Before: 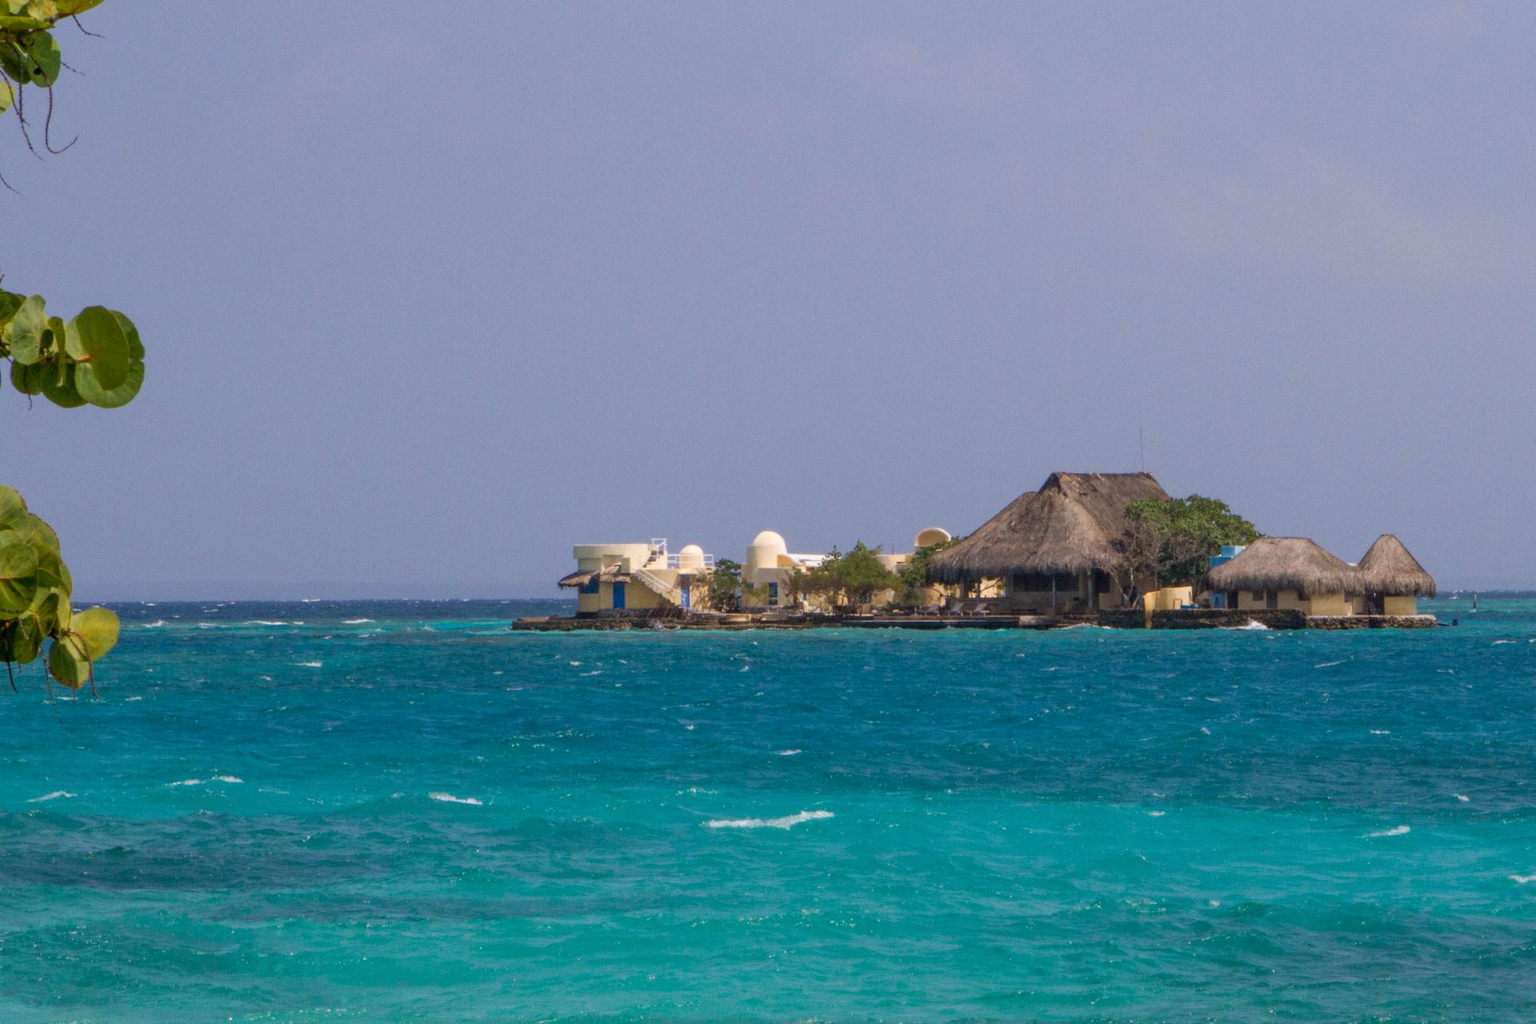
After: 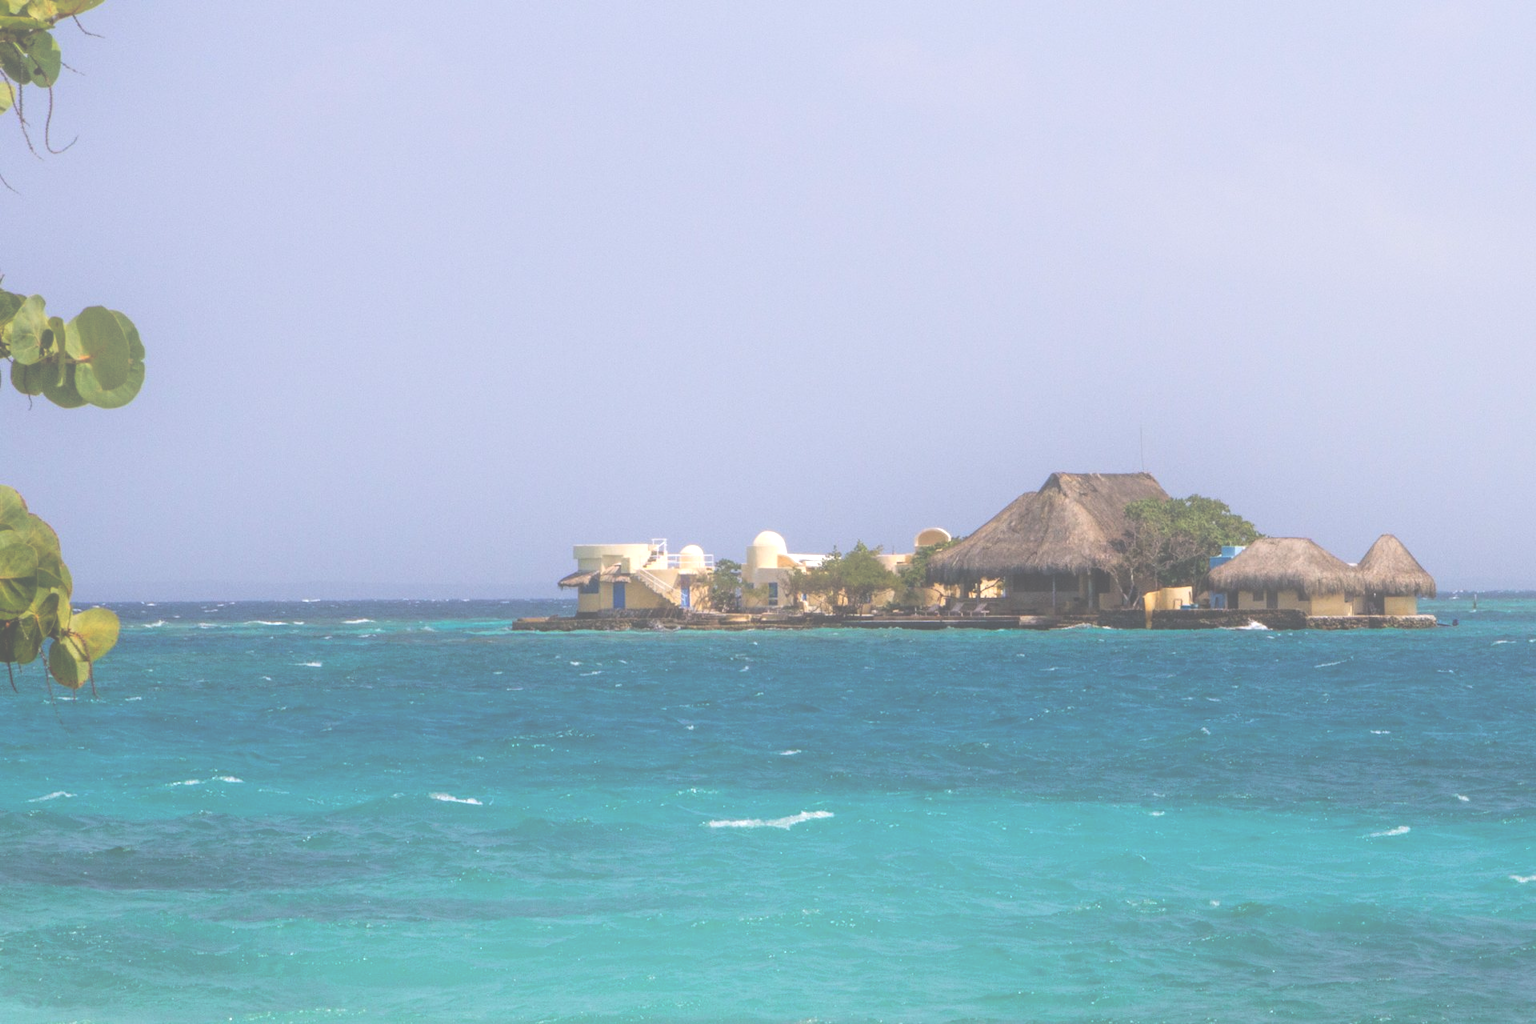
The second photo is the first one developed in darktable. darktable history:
shadows and highlights: shadows -40.08, highlights 62.57, shadows color adjustment 99.13%, highlights color adjustment 0.053%, soften with gaussian
exposure: black level correction -0.073, exposure 0.503 EV, compensate highlight preservation false
